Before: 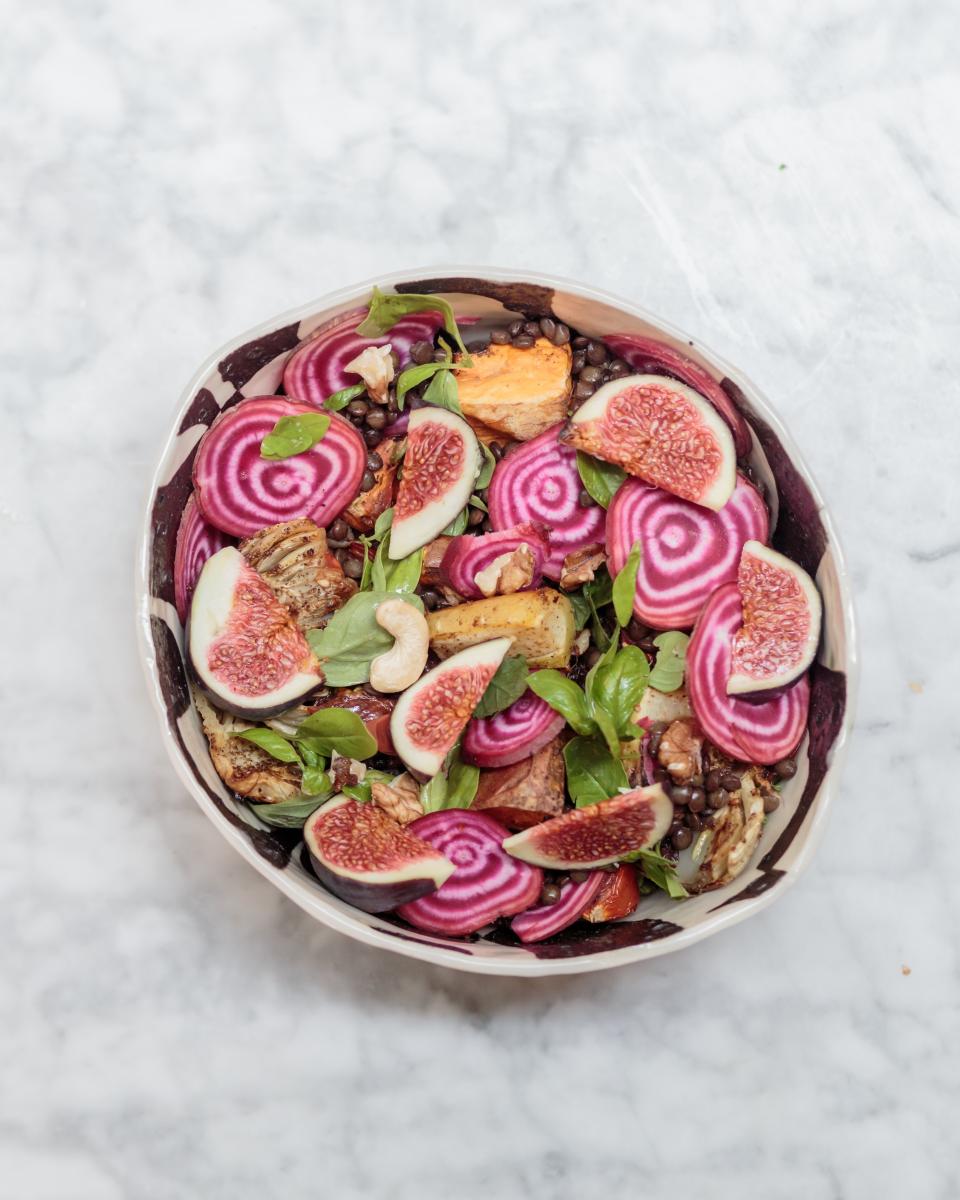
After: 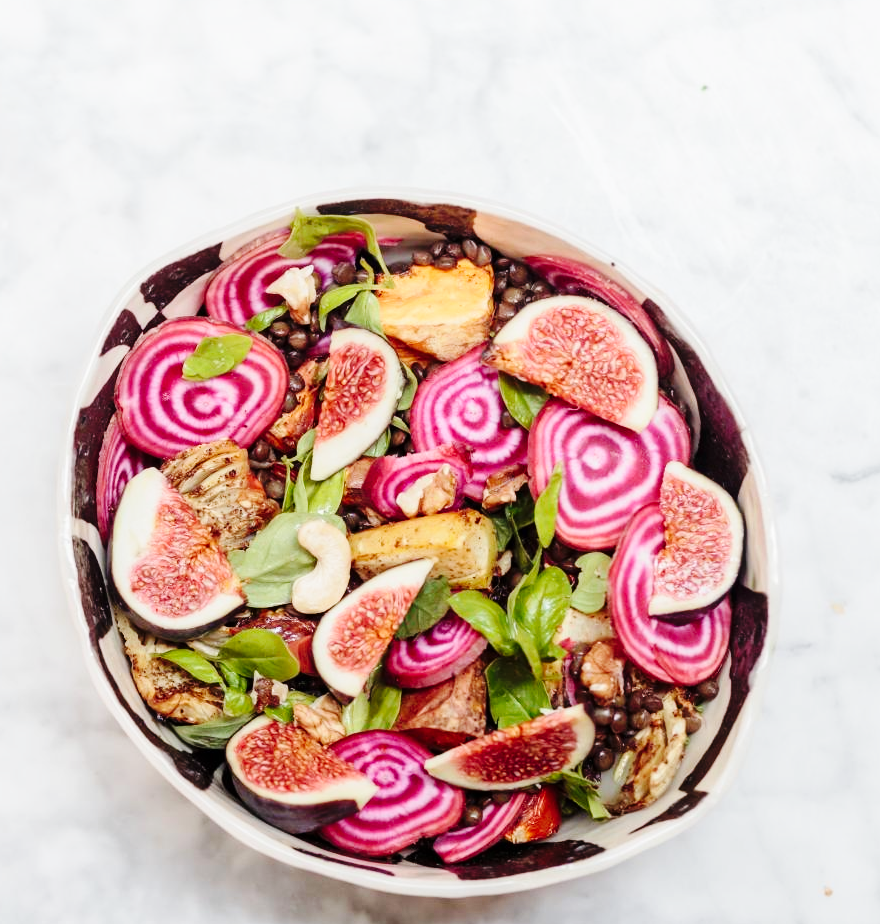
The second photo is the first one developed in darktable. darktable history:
base curve: curves: ch0 [(0, 0) (0.036, 0.025) (0.121, 0.166) (0.206, 0.329) (0.605, 0.79) (1, 1)], preserve colors none
crop: left 8.155%, top 6.611%, bottom 15.385%
